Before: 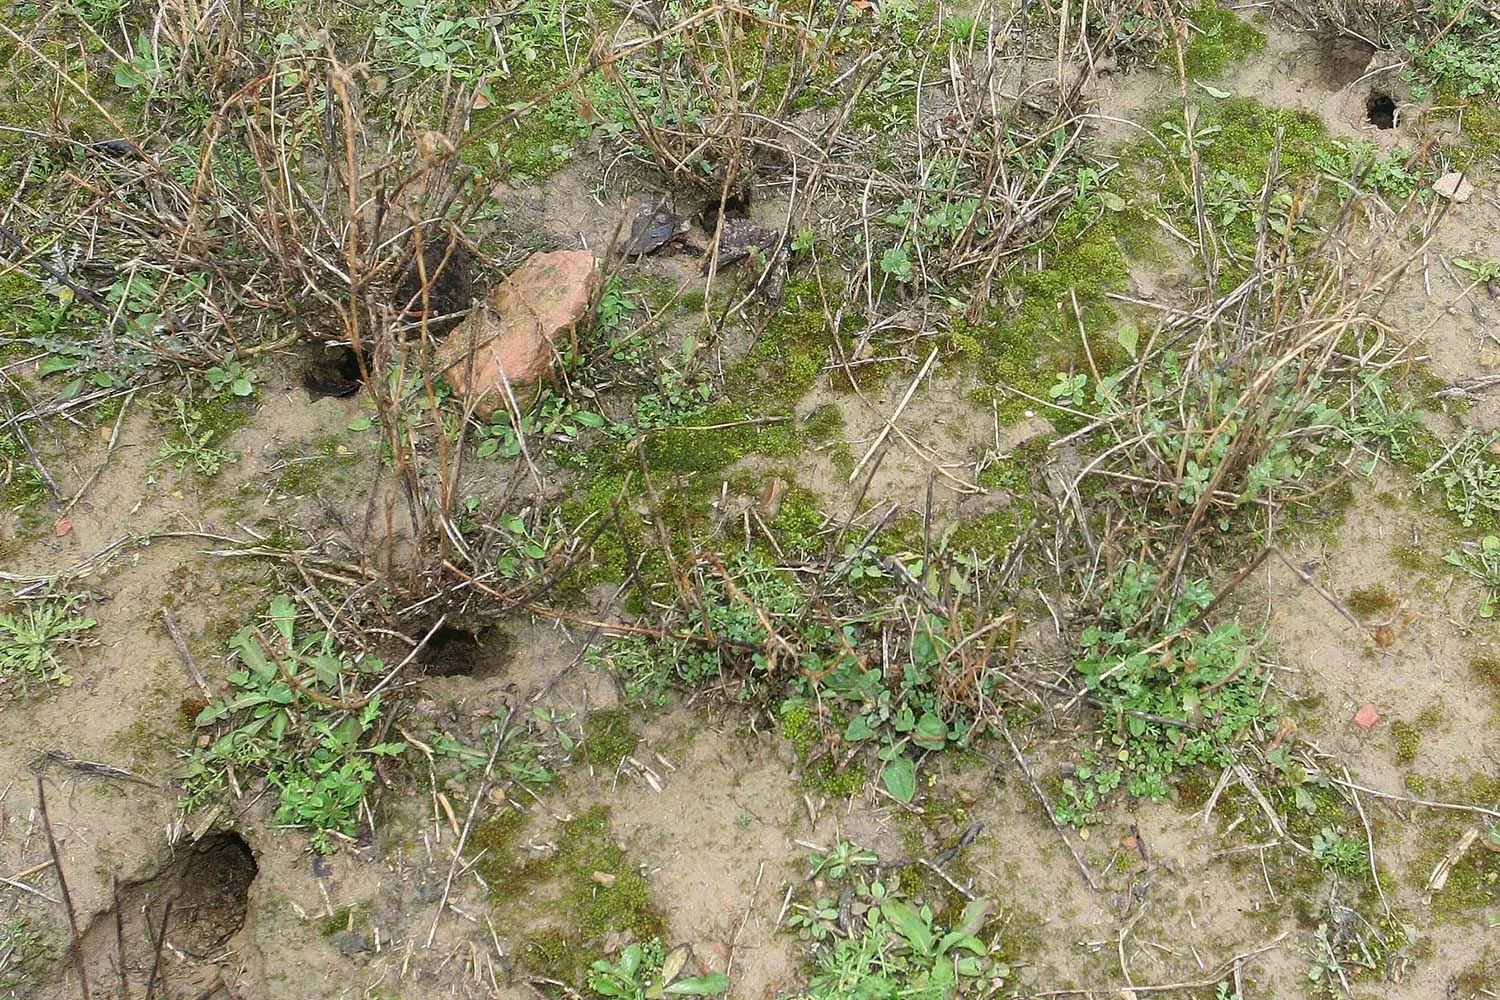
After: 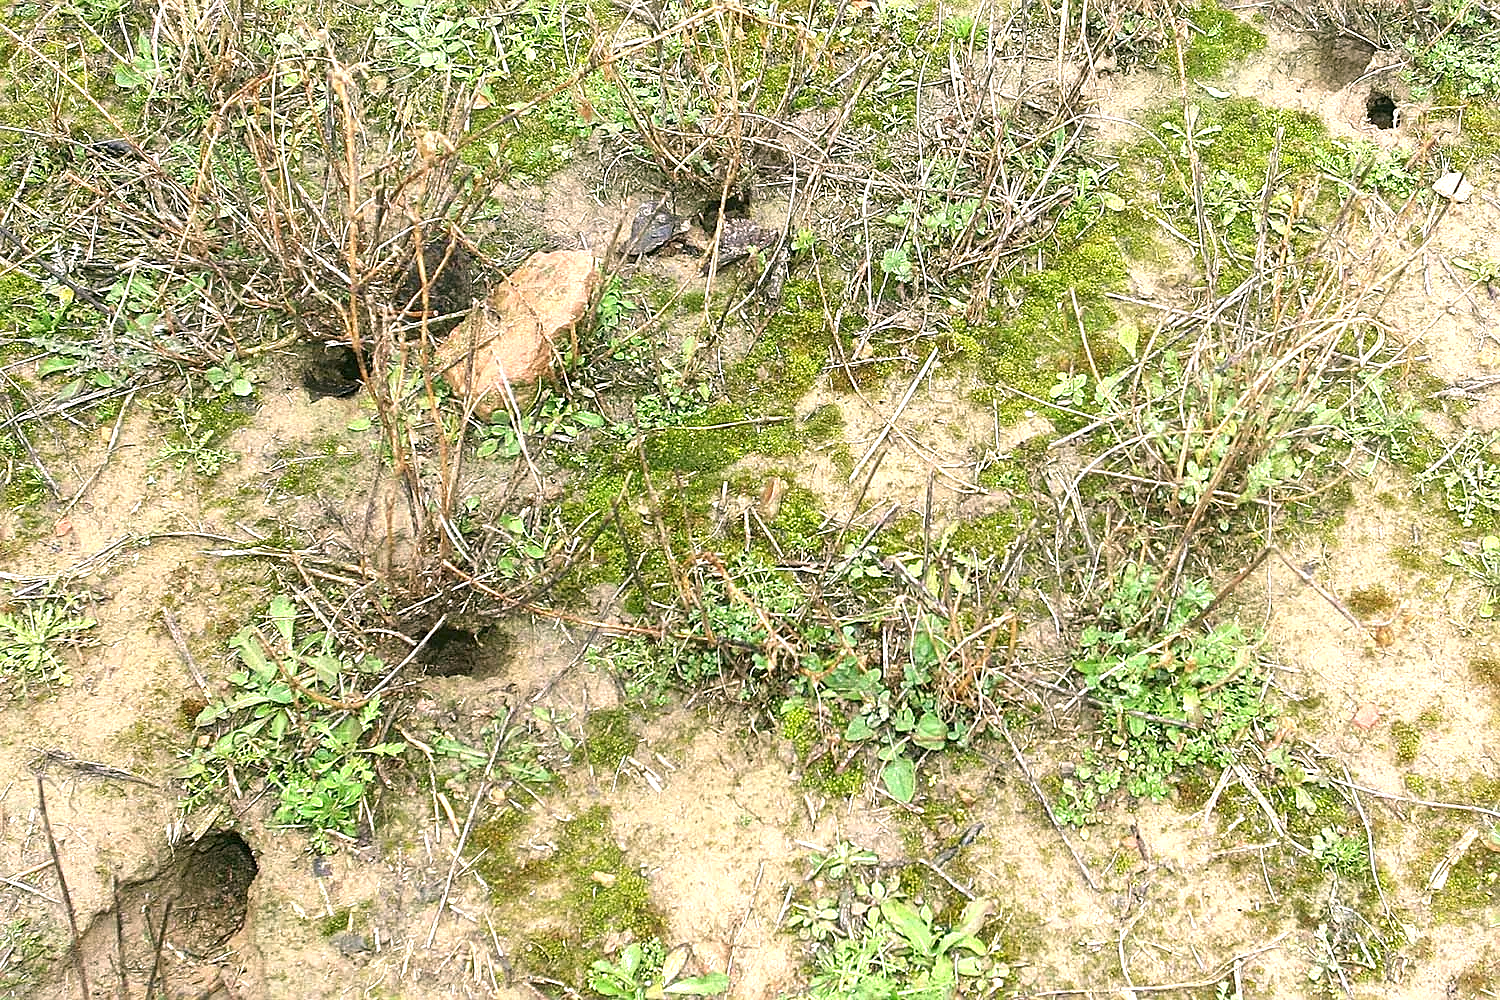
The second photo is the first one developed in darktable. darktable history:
color correction: highlights a* 4.65, highlights b* 4.94, shadows a* -6.94, shadows b* 5.05
exposure: black level correction 0, exposure 0.948 EV, compensate highlight preservation false
sharpen: on, module defaults
